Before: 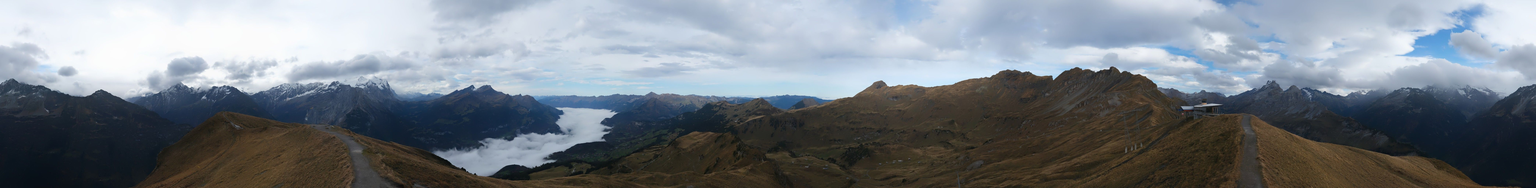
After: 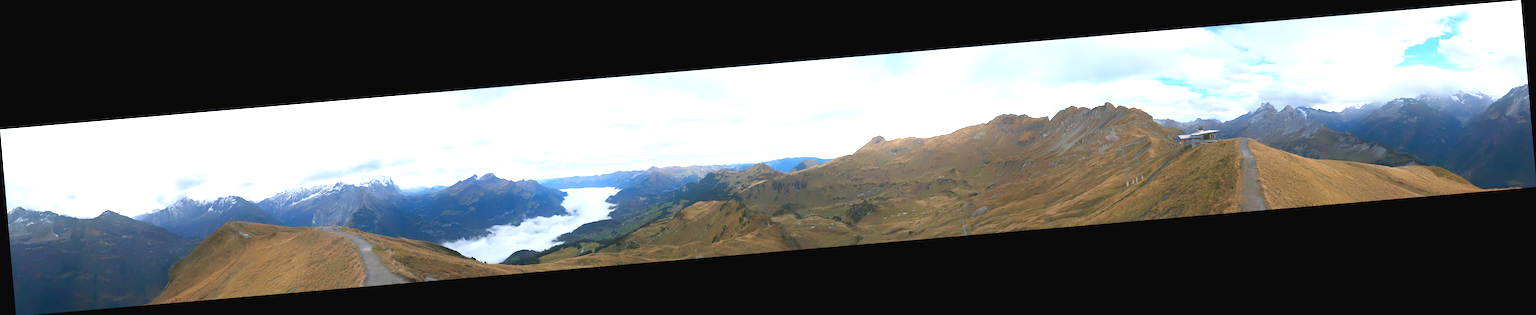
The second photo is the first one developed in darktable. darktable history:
exposure: black level correction 0, exposure 1.1 EV, compensate exposure bias true, compensate highlight preservation false
rotate and perspective: rotation -4.86°, automatic cropping off
levels: levels [0, 0.397, 0.955]
